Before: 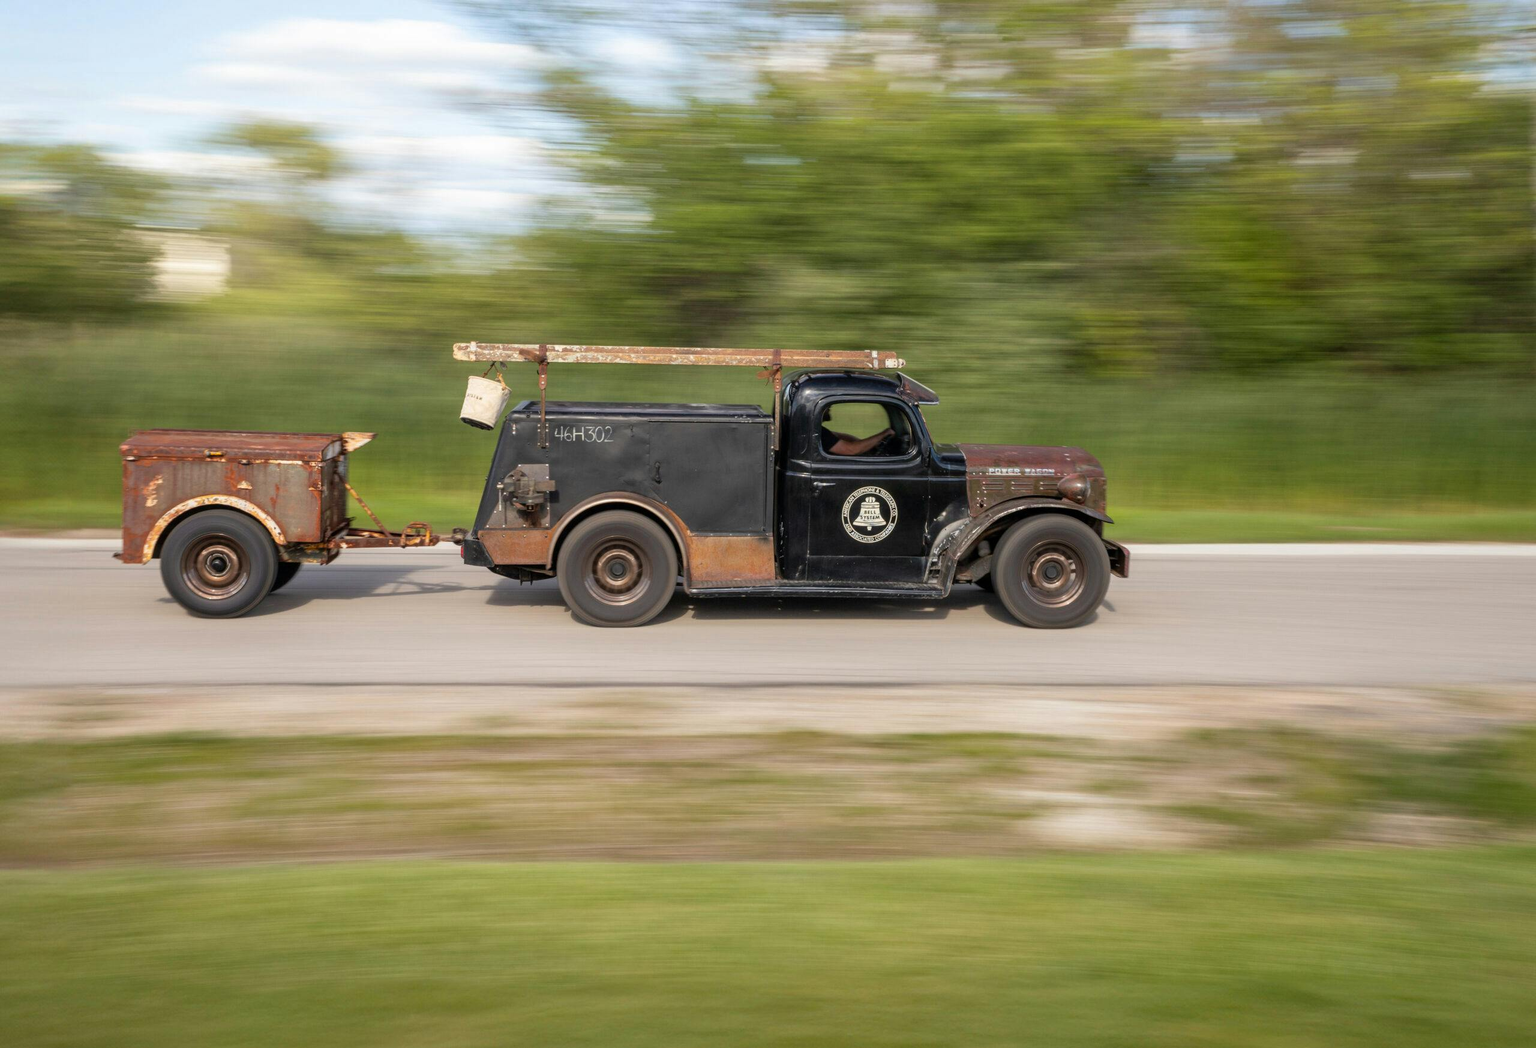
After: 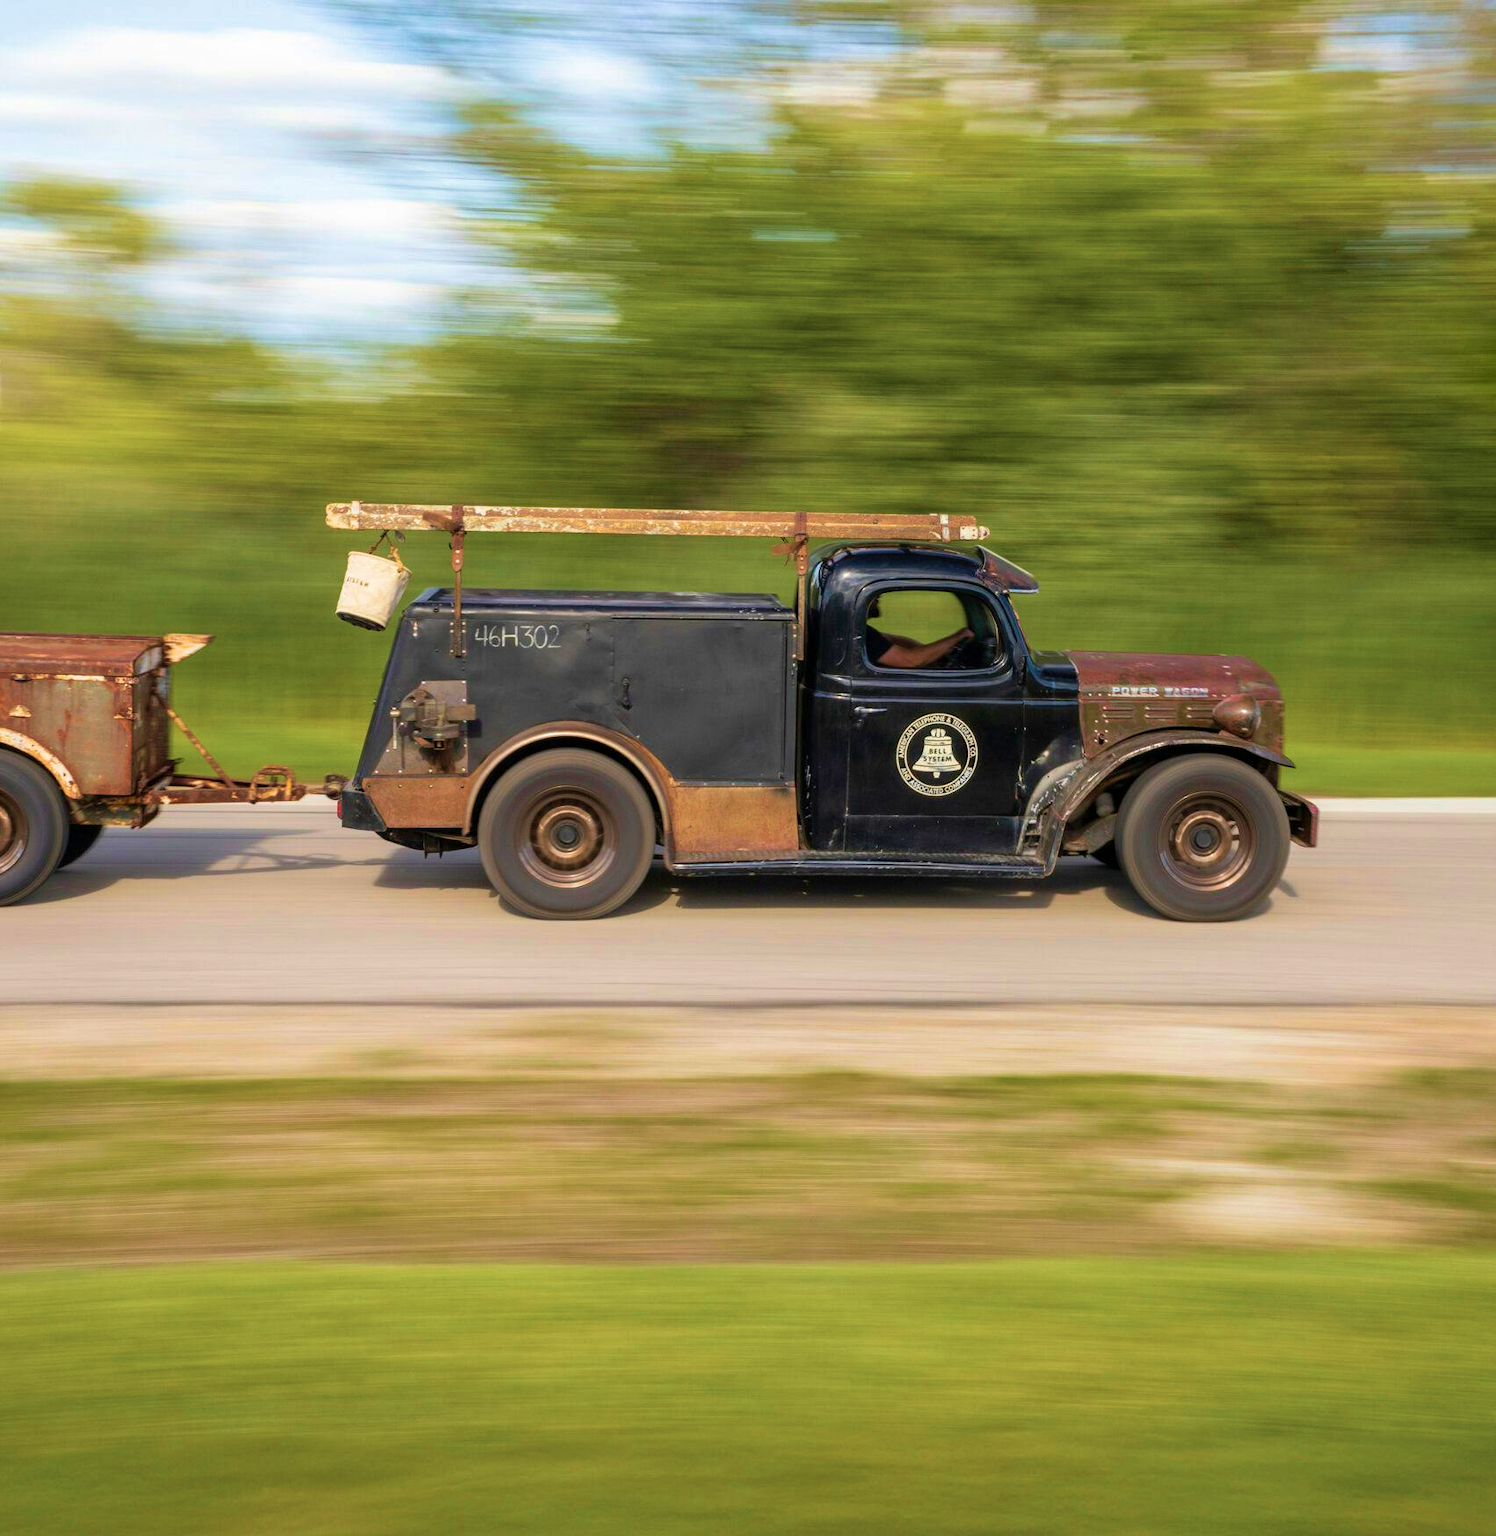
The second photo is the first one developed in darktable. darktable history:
crop and rotate: left 15.062%, right 18.53%
velvia: strength 75%
